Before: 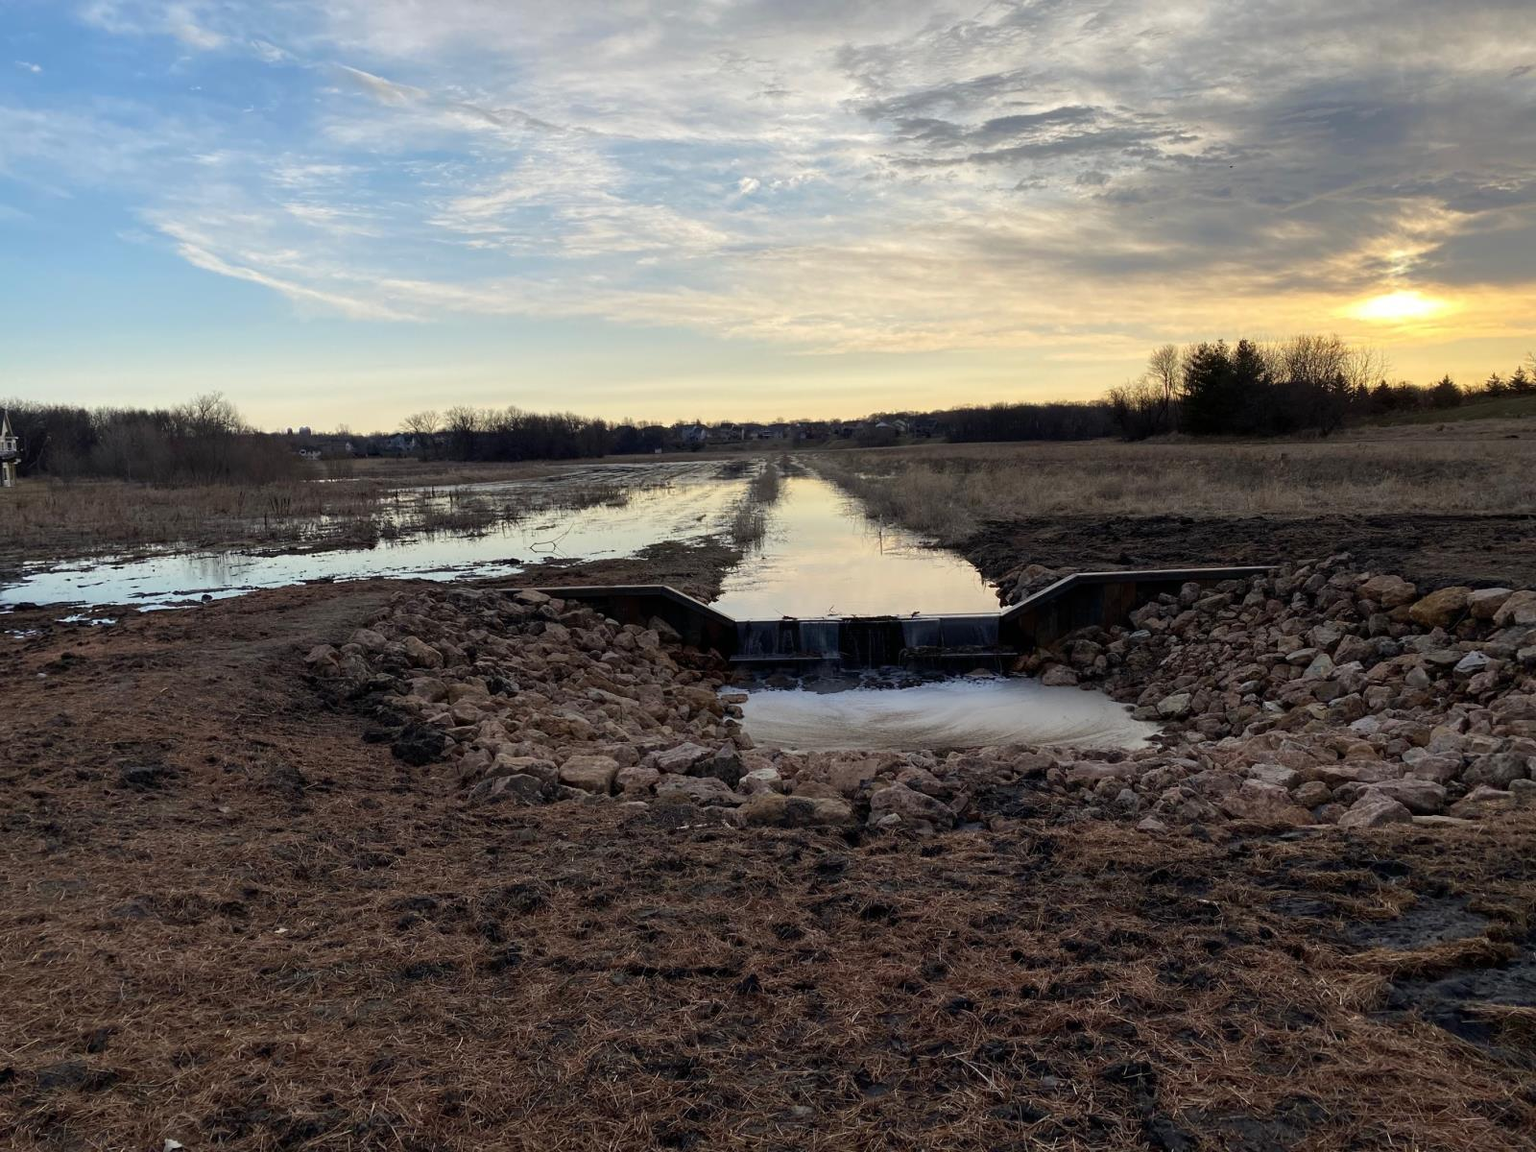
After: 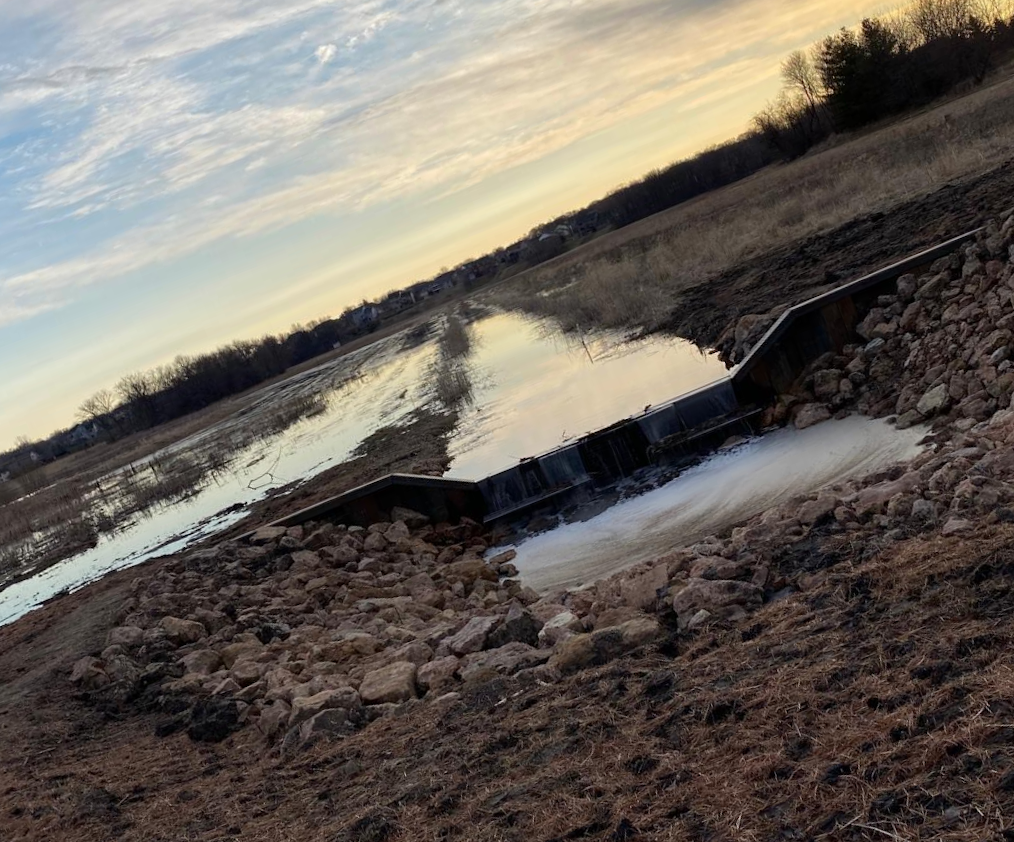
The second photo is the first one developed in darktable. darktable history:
crop and rotate: angle 20.91°, left 6.854%, right 3.719%, bottom 1.059%
